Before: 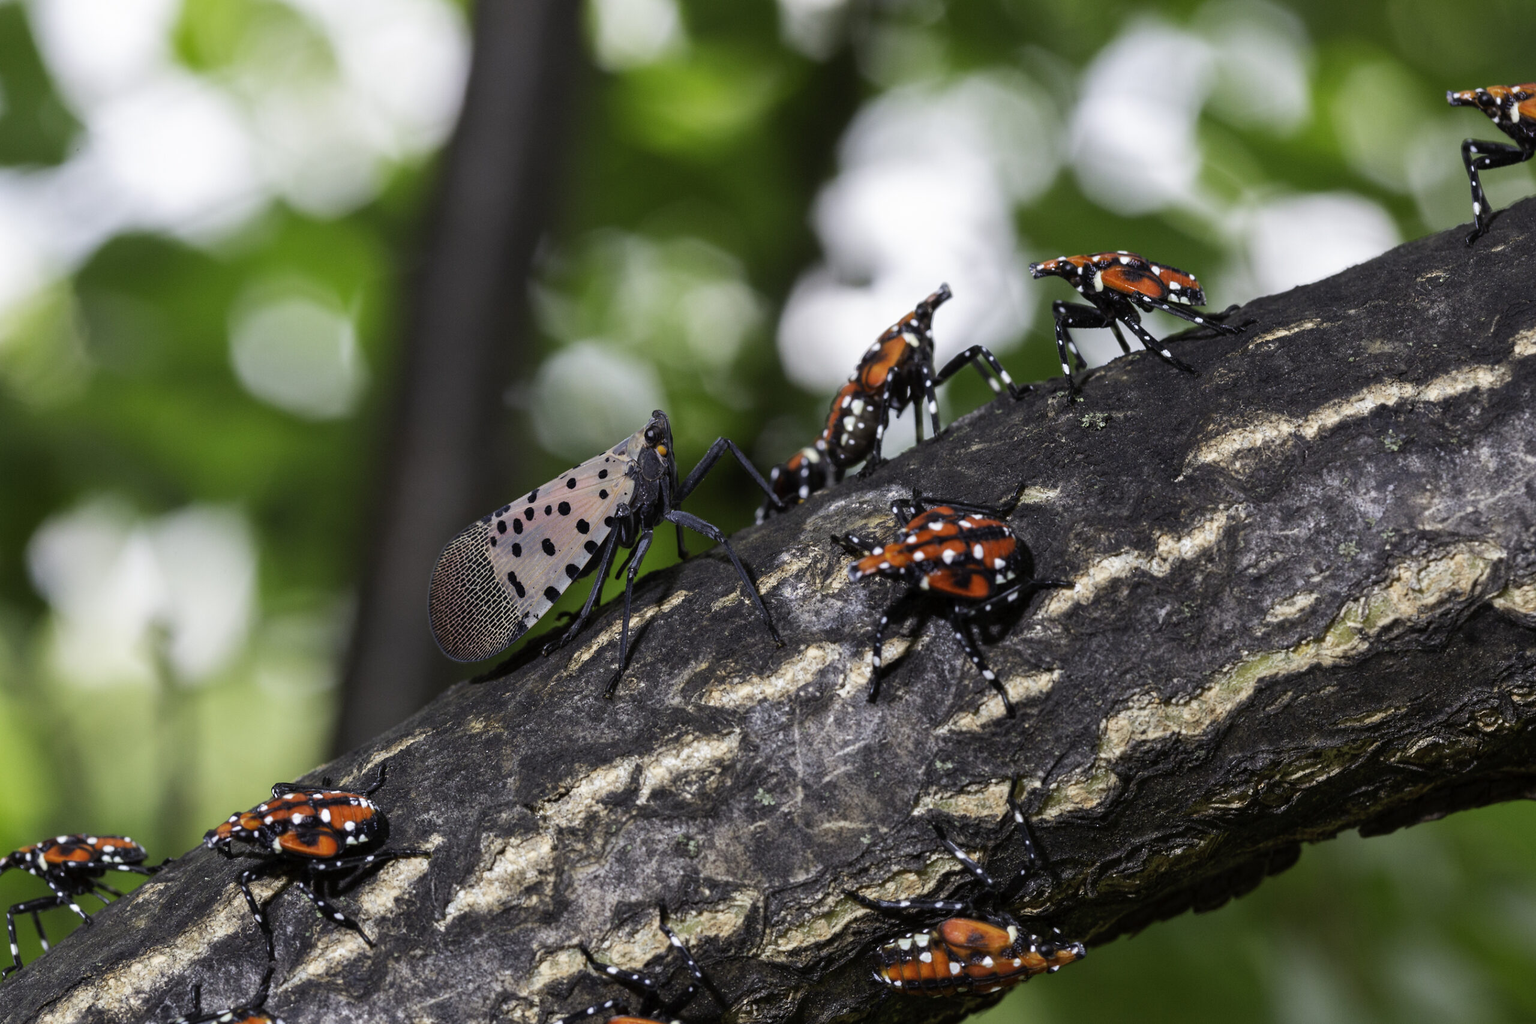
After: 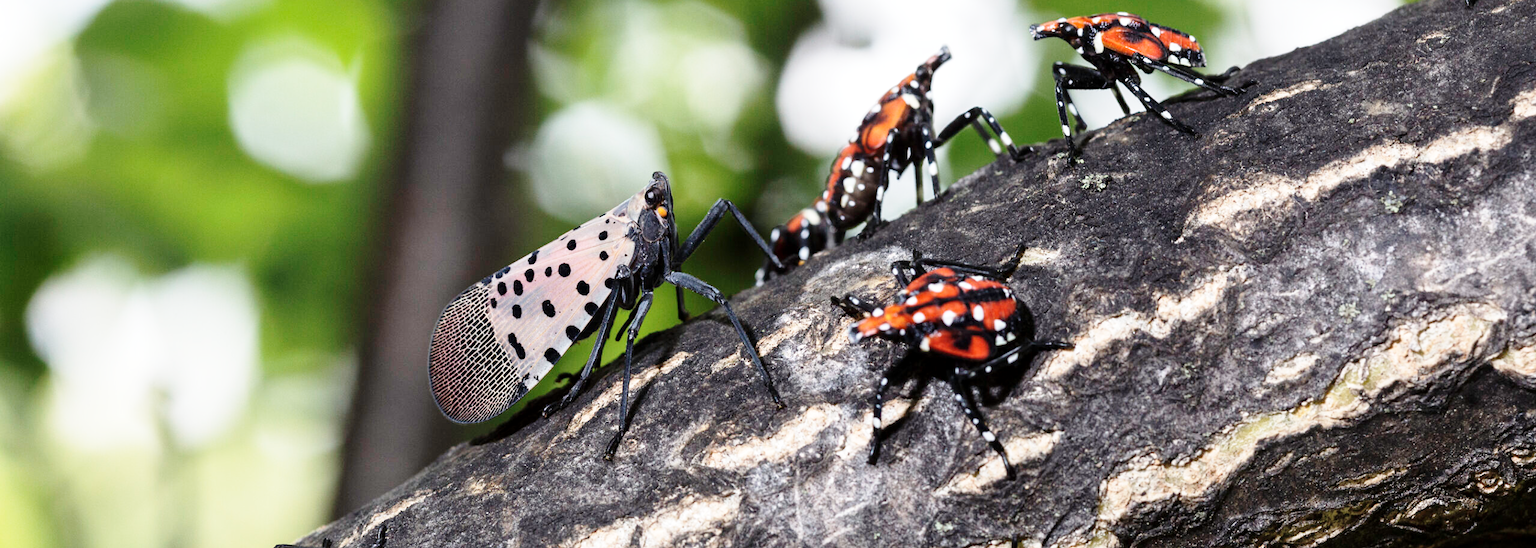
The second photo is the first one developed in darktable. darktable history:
local contrast: mode bilateral grid, contrast 99, coarseness 99, detail 109%, midtone range 0.2
base curve: curves: ch0 [(0, 0) (0.028, 0.03) (0.121, 0.232) (0.46, 0.748) (0.859, 0.968) (1, 1)], preserve colors none
crop and rotate: top 23.325%, bottom 23.091%
contrast brightness saturation: contrast 0.098, saturation -0.287
